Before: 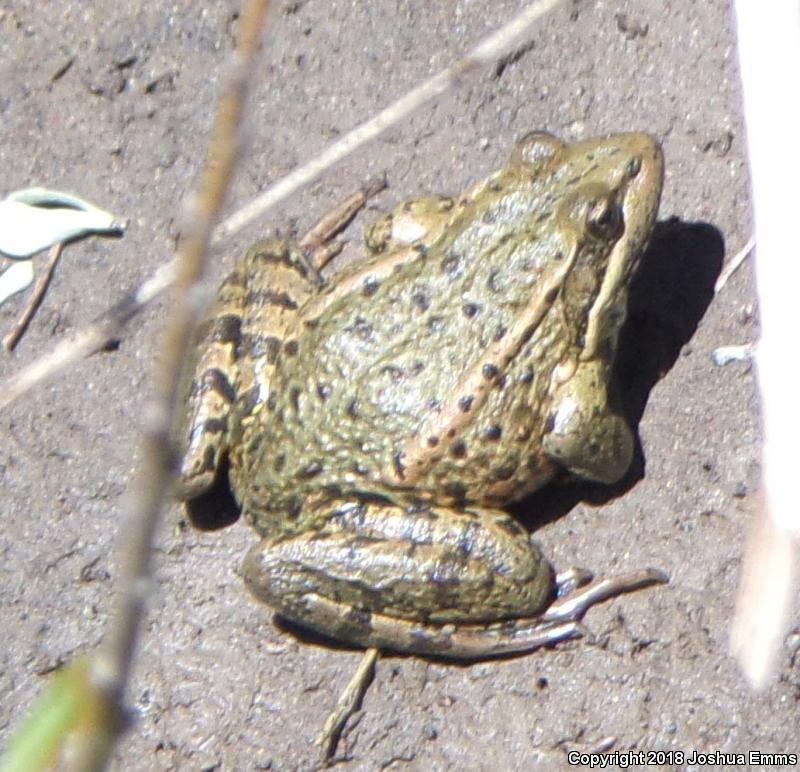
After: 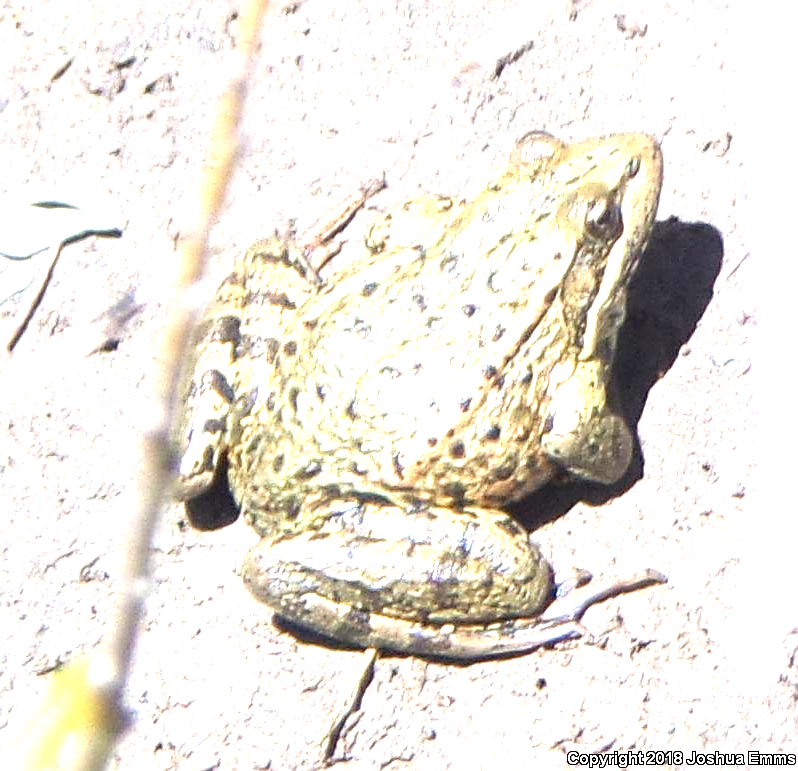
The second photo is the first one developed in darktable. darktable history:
exposure: black level correction 0, exposure 1.45 EV, compensate exposure bias true, compensate highlight preservation false
sharpen: on, module defaults
crop and rotate: left 0.126%
